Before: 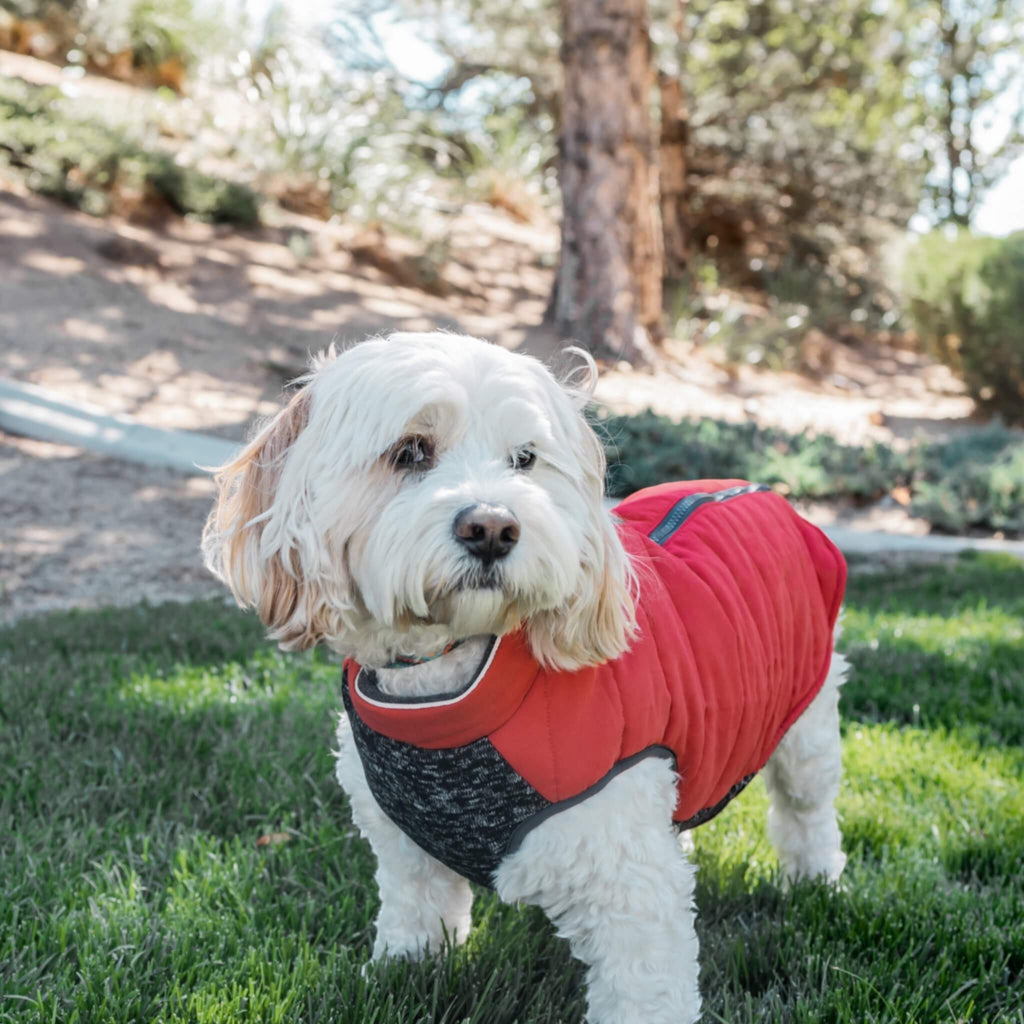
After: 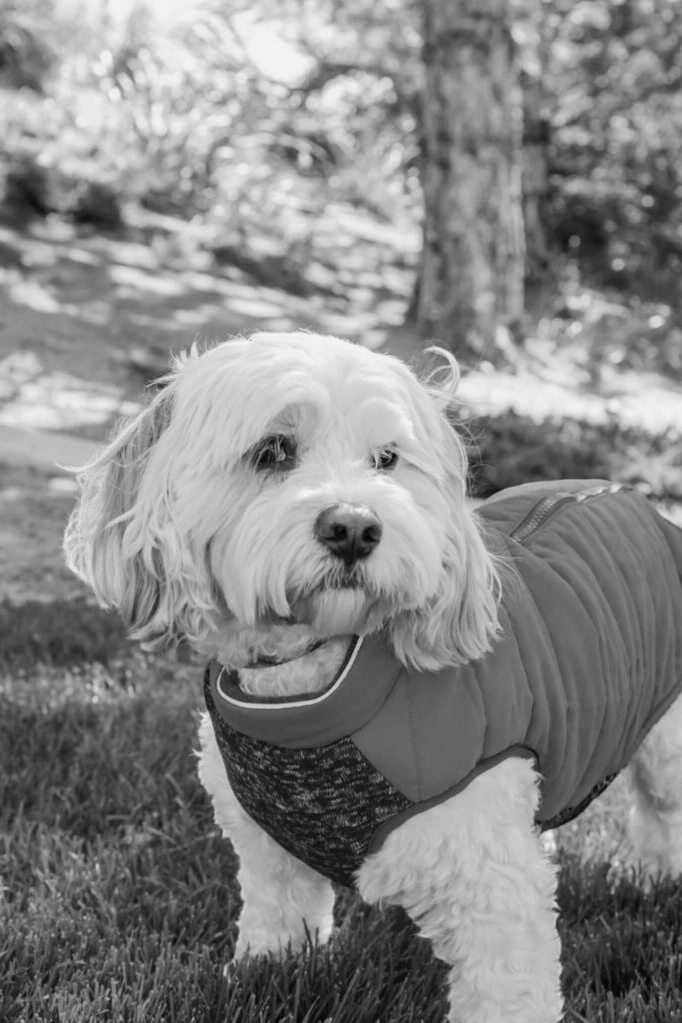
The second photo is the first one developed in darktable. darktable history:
crop and rotate: left 13.537%, right 19.796%
color calibration: output gray [0.253, 0.26, 0.487, 0], gray › normalize channels true, illuminant same as pipeline (D50), adaptation XYZ, x 0.346, y 0.359, gamut compression 0
